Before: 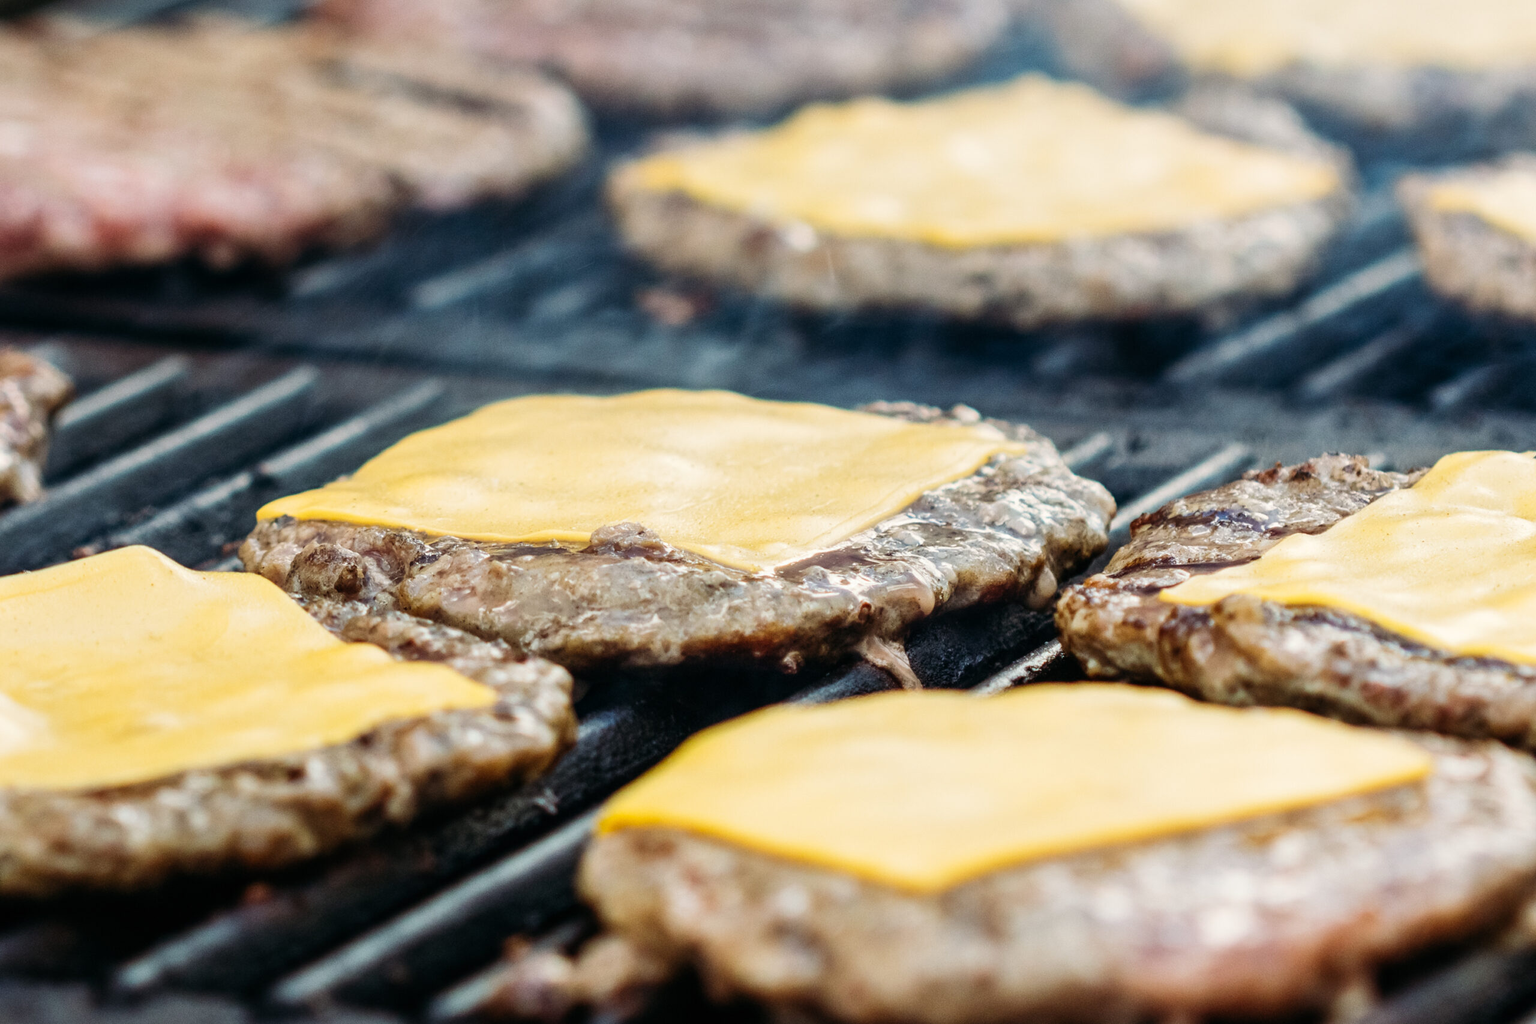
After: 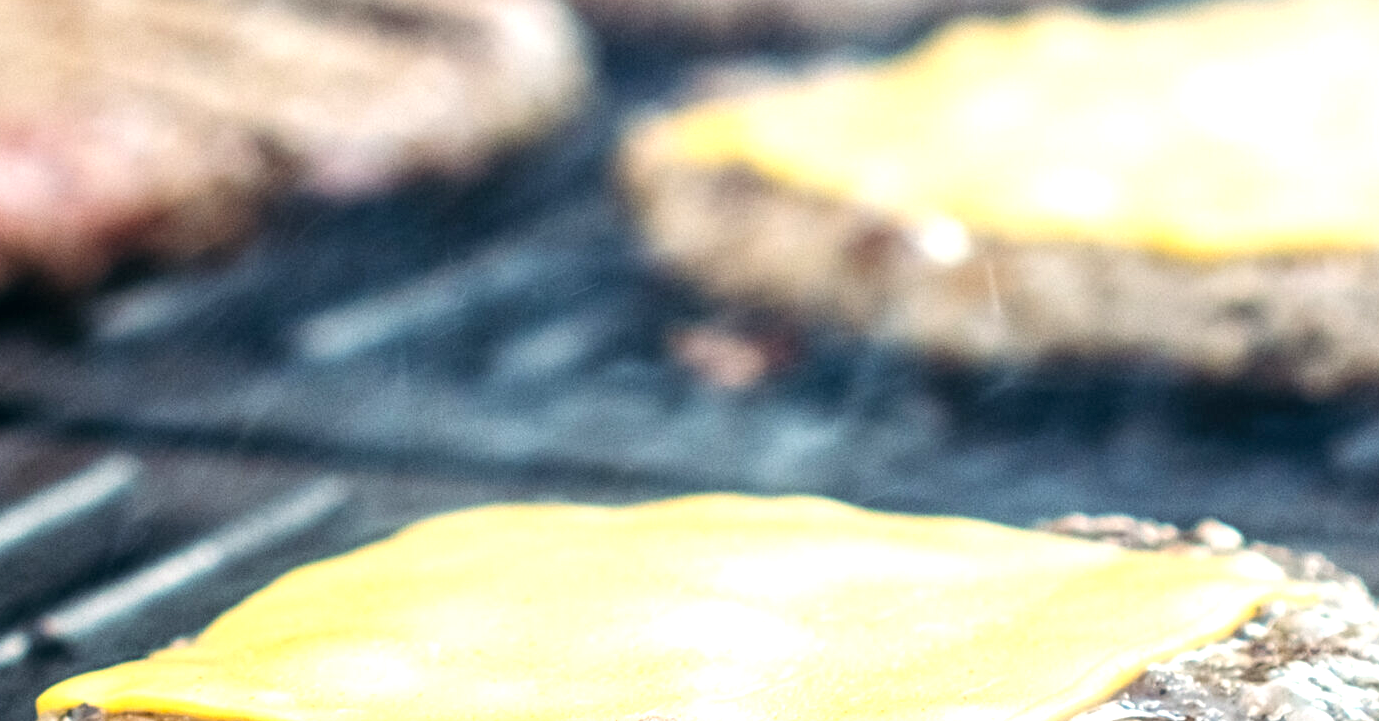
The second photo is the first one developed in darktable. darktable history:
crop: left 15.306%, top 9.065%, right 30.789%, bottom 48.638%
exposure: exposure 0.7 EV, compensate highlight preservation false
local contrast: on, module defaults
